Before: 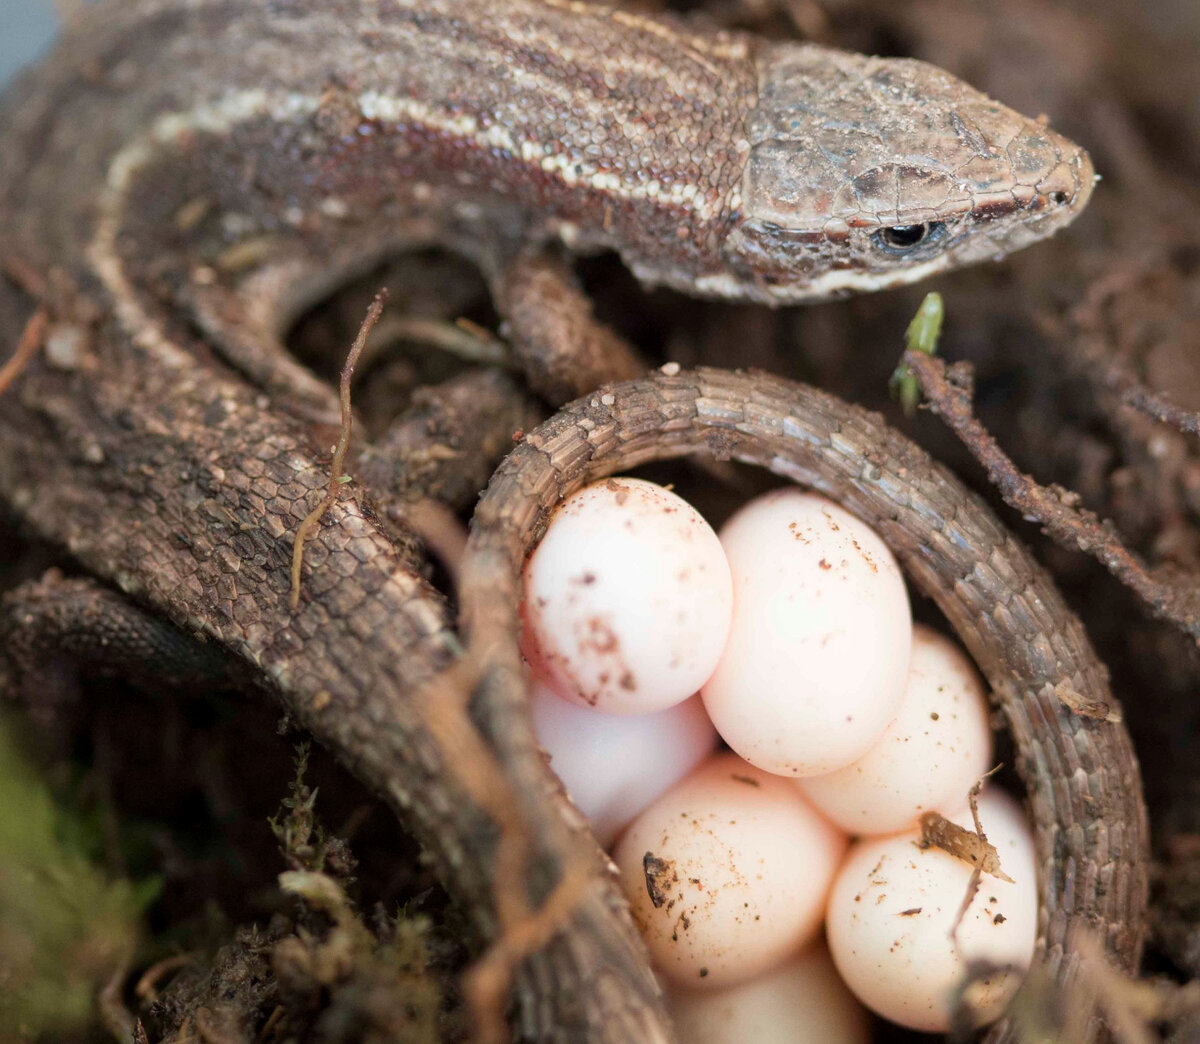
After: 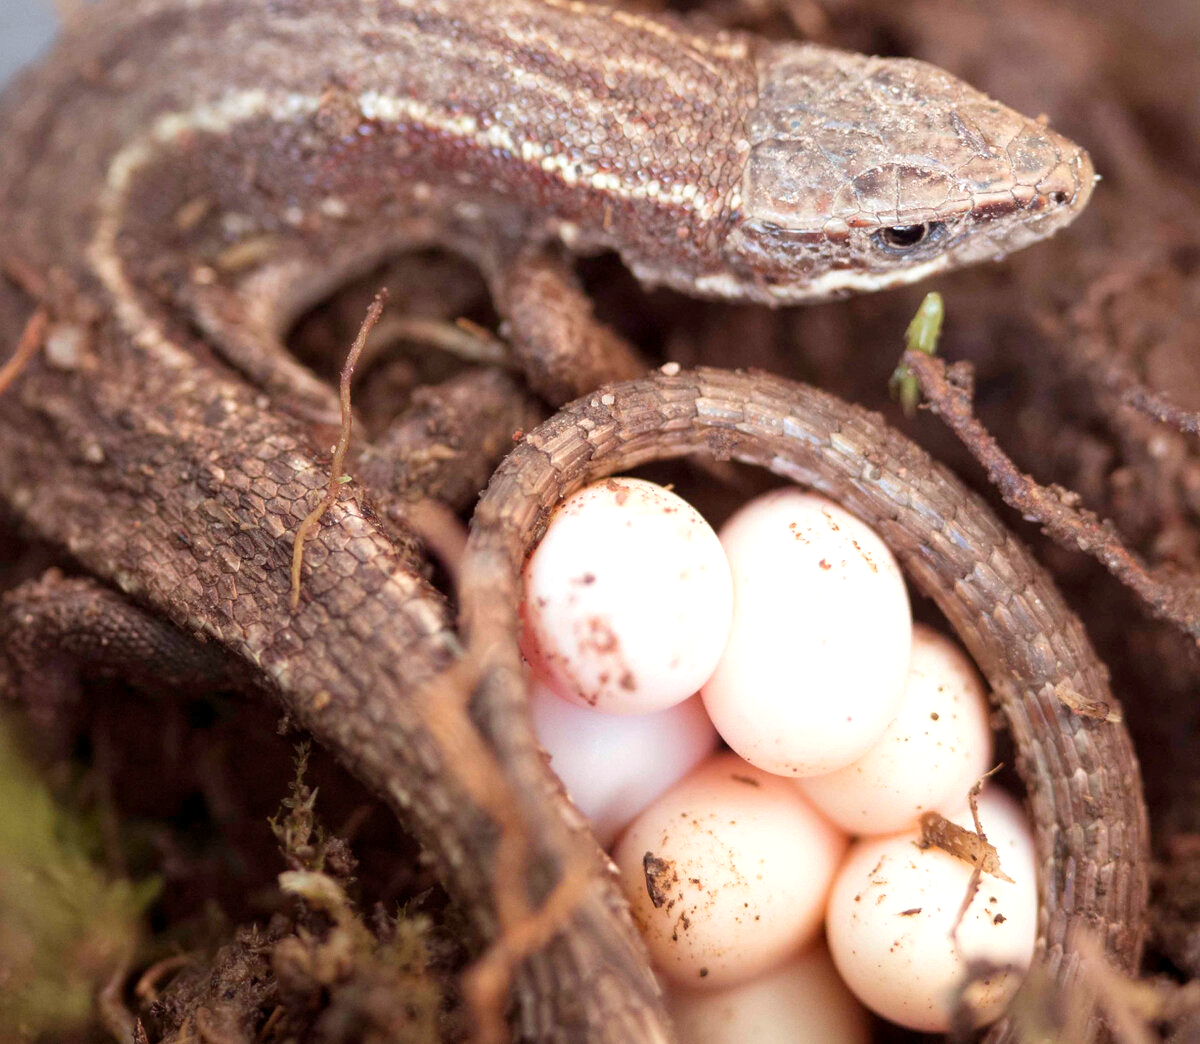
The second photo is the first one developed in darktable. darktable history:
rgb levels: mode RGB, independent channels, levels [[0, 0.474, 1], [0, 0.5, 1], [0, 0.5, 1]]
exposure: exposure 0.367 EV, compensate highlight preservation false
